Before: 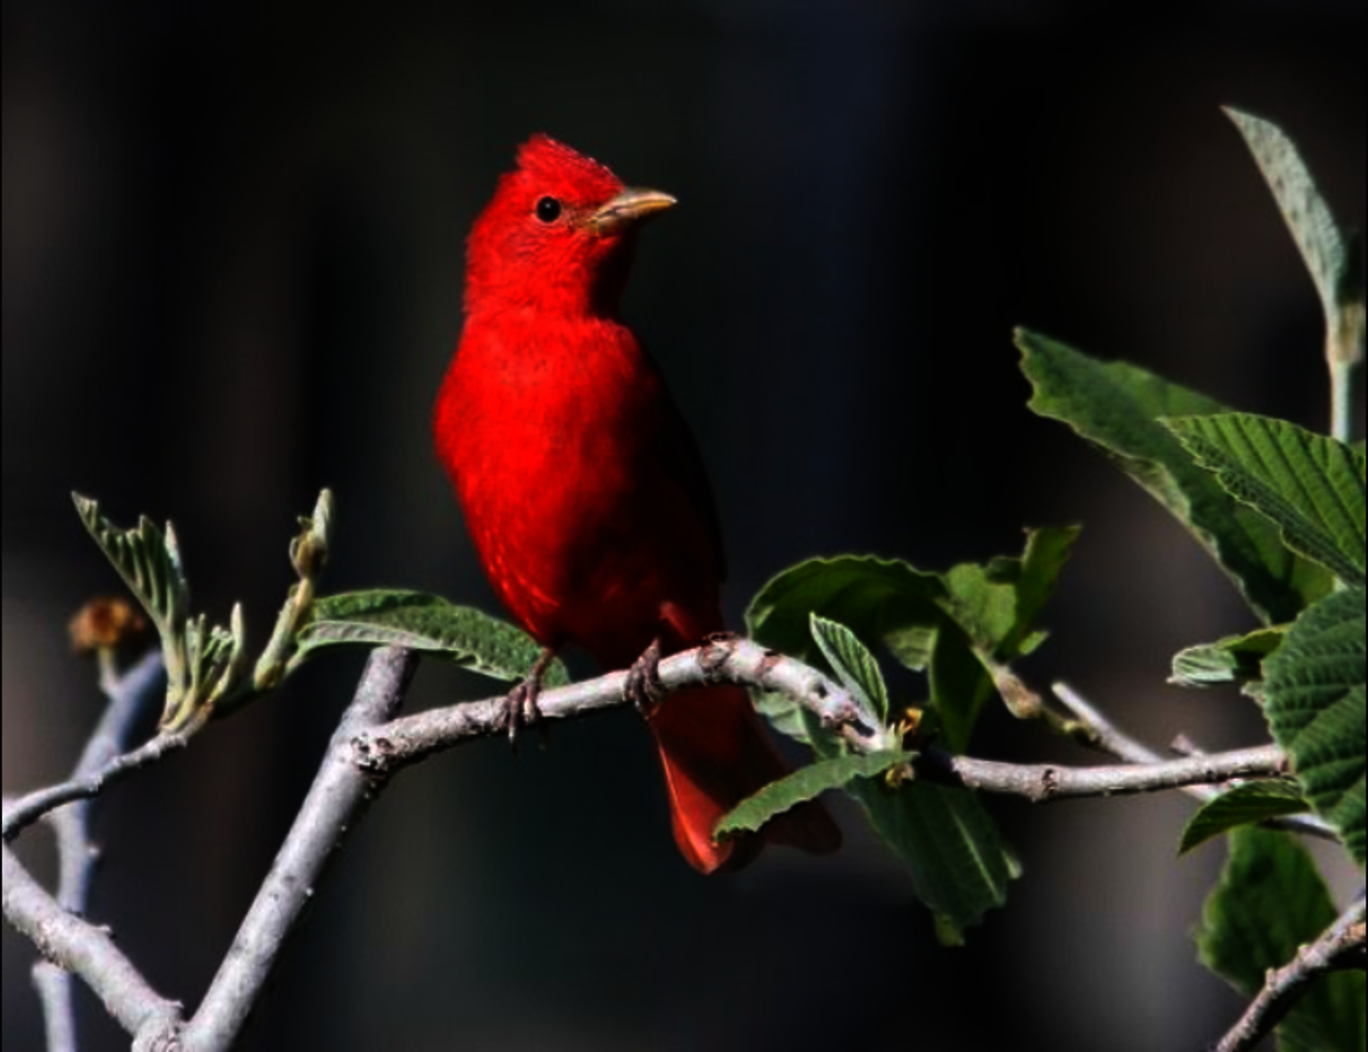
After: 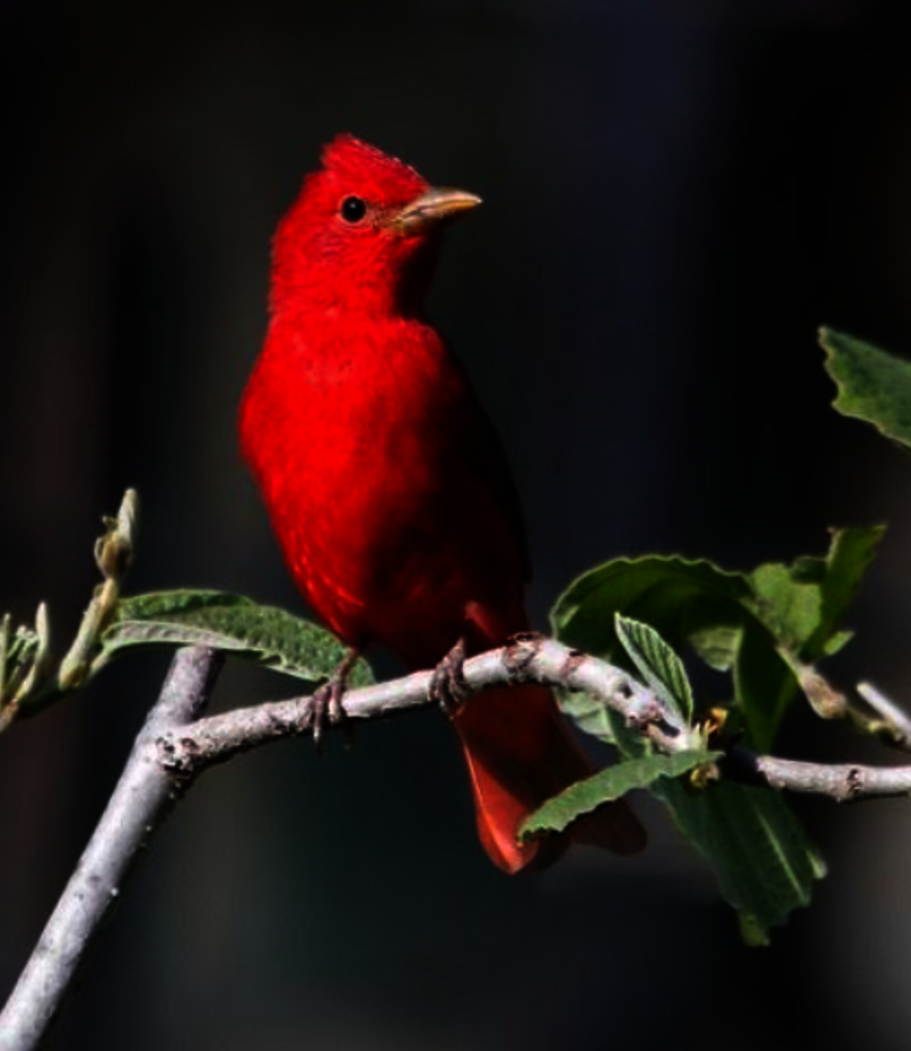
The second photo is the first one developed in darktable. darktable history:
graduated density: density 0.38 EV, hardness 21%, rotation -6.11°, saturation 32%
crop and rotate: left 14.292%, right 19.041%
